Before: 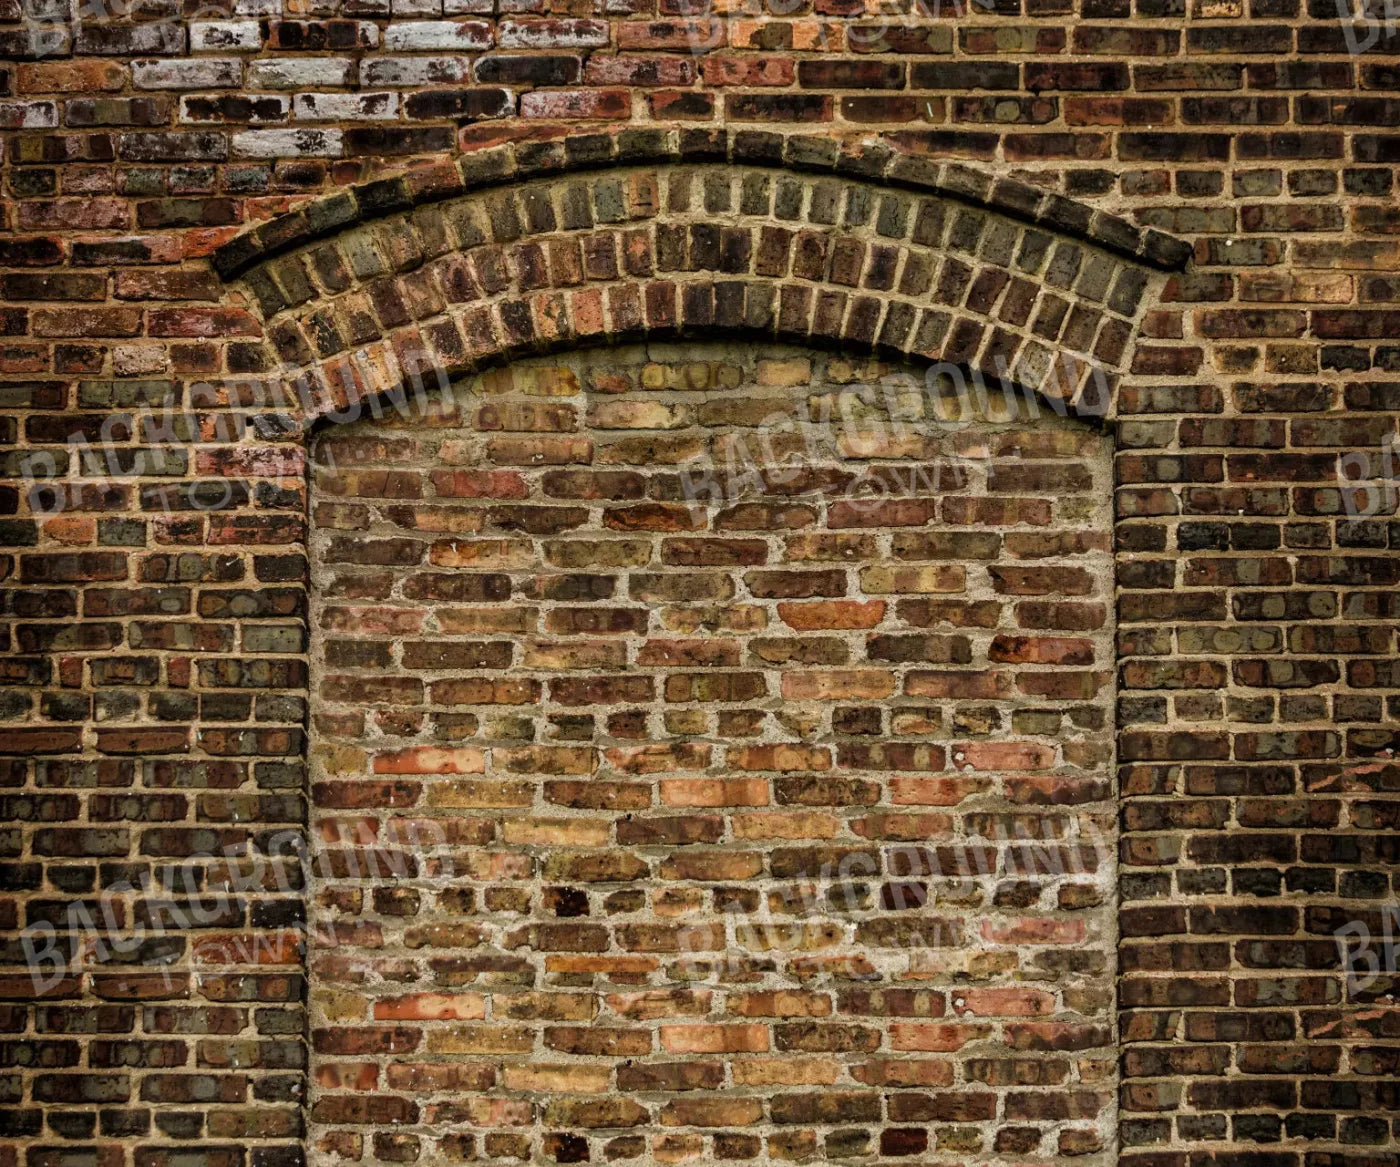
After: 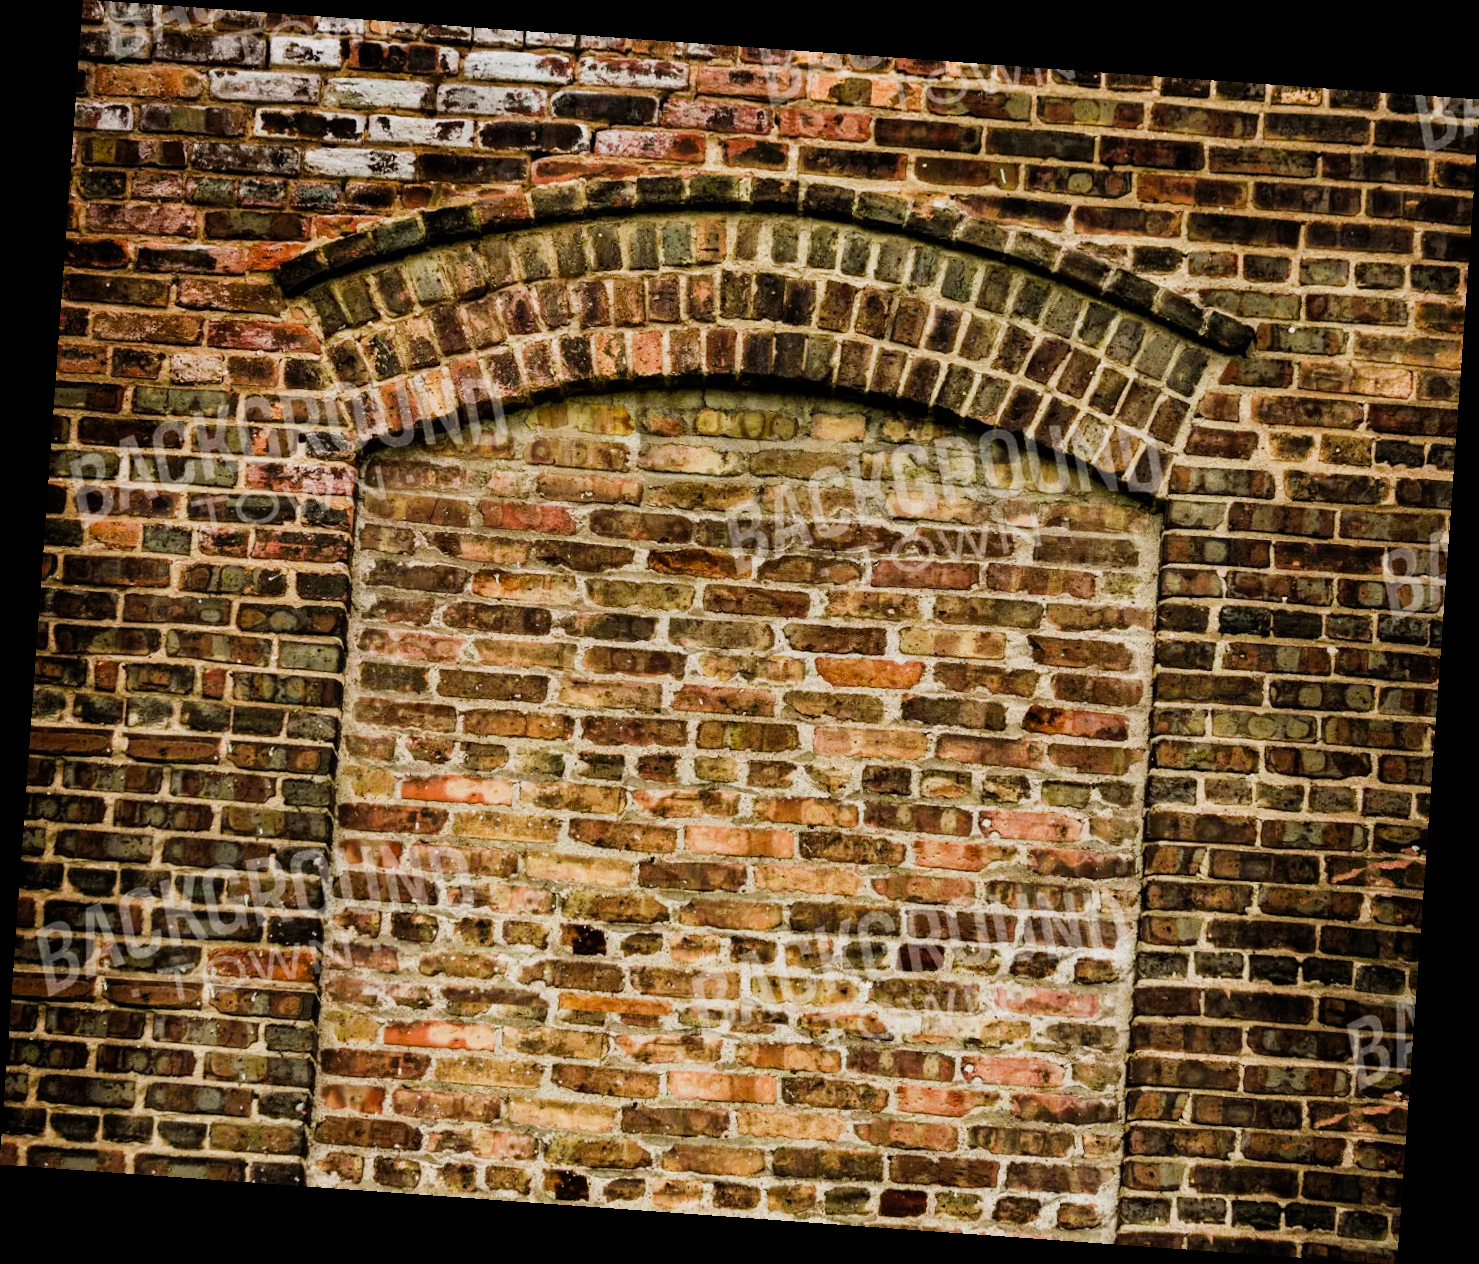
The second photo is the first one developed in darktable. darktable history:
exposure: exposure 0.636 EV, compensate highlight preservation false
rotate and perspective: rotation 4.1°, automatic cropping off
sigmoid: on, module defaults
